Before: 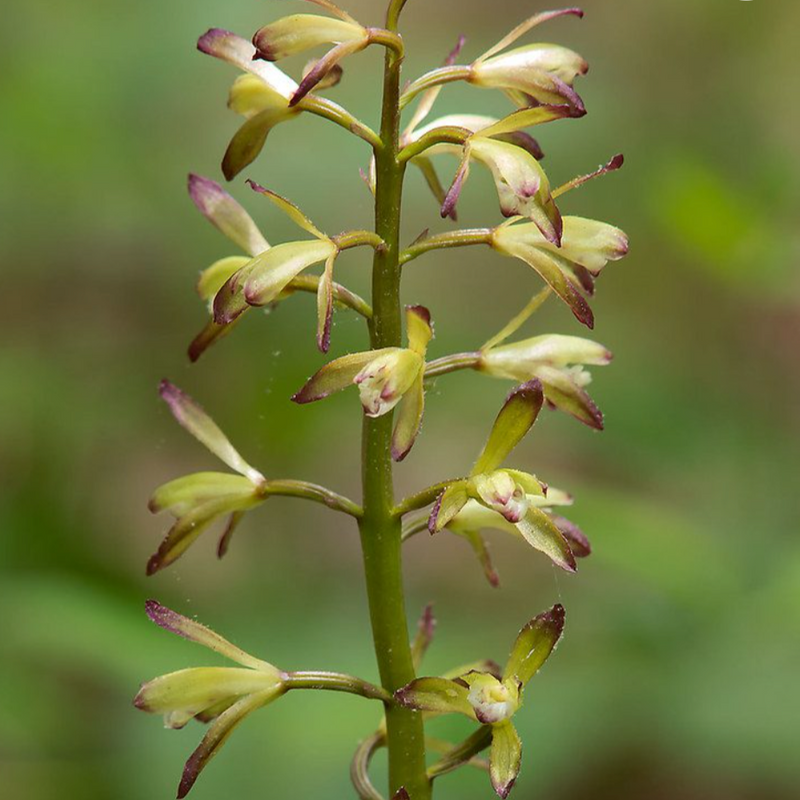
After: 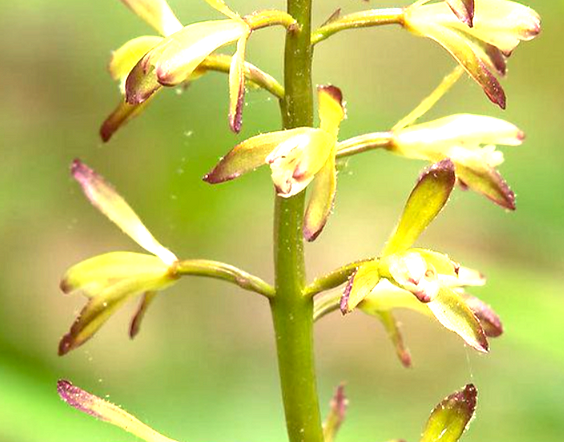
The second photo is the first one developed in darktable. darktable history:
white balance: red 1.029, blue 0.92
crop: left 11.123%, top 27.61%, right 18.3%, bottom 17.034%
exposure: black level correction 0.001, exposure 1.719 EV, compensate exposure bias true, compensate highlight preservation false
